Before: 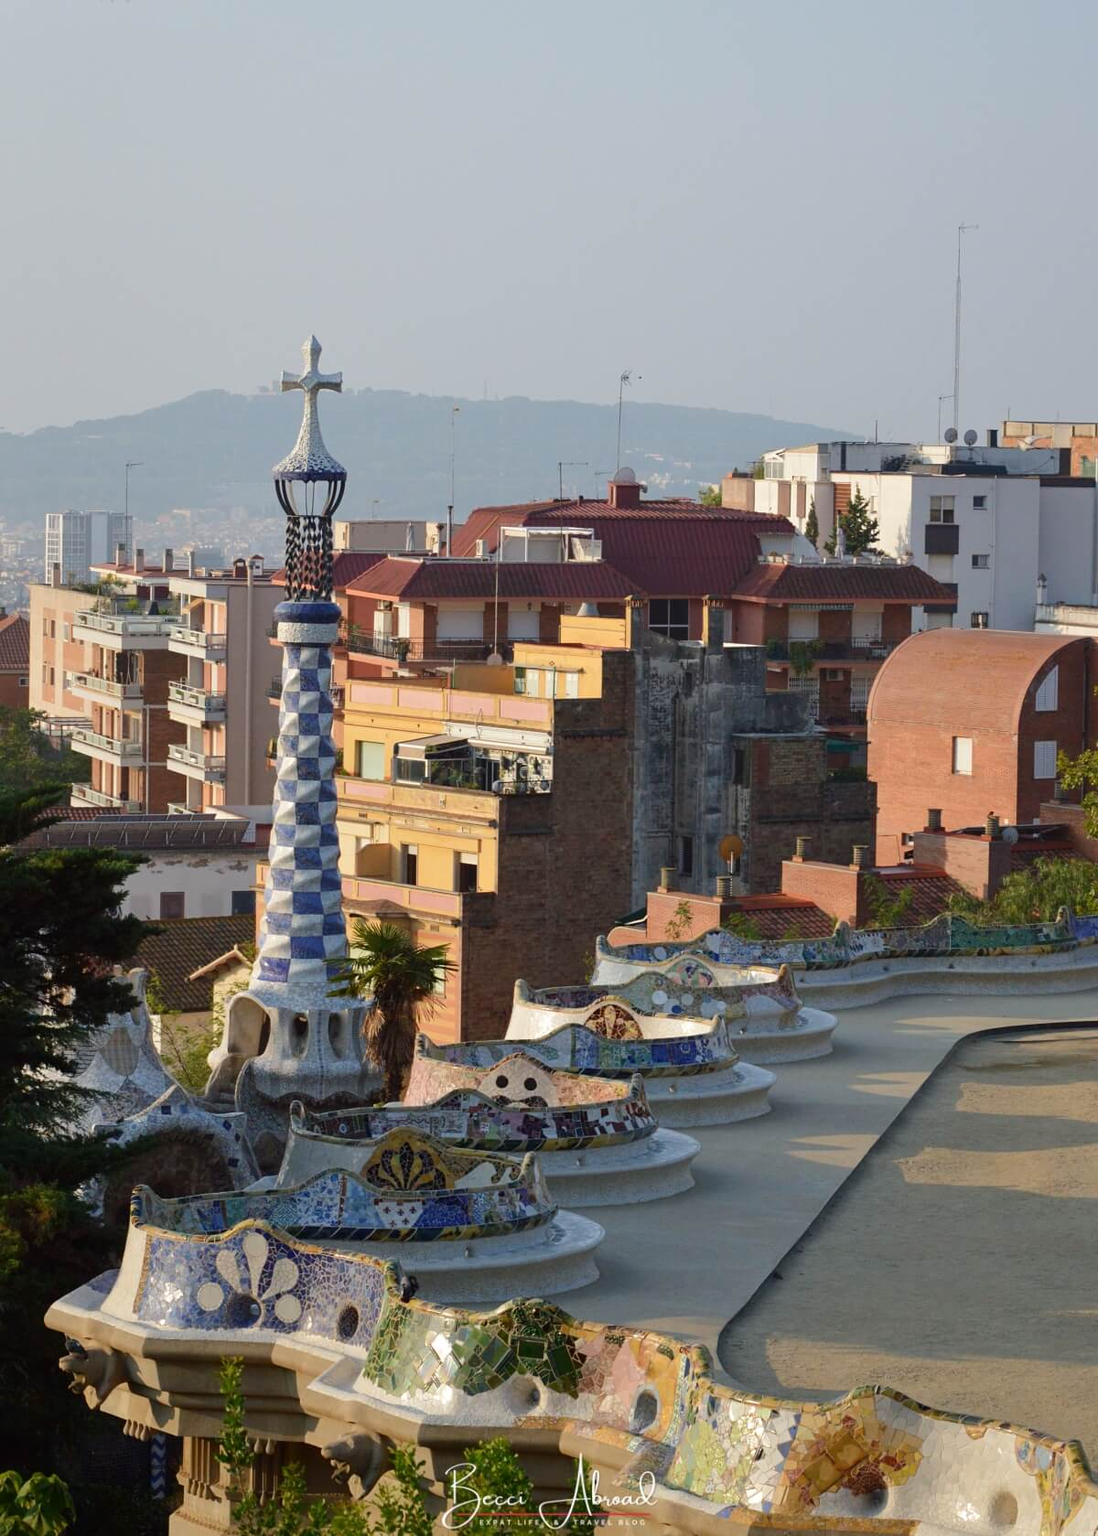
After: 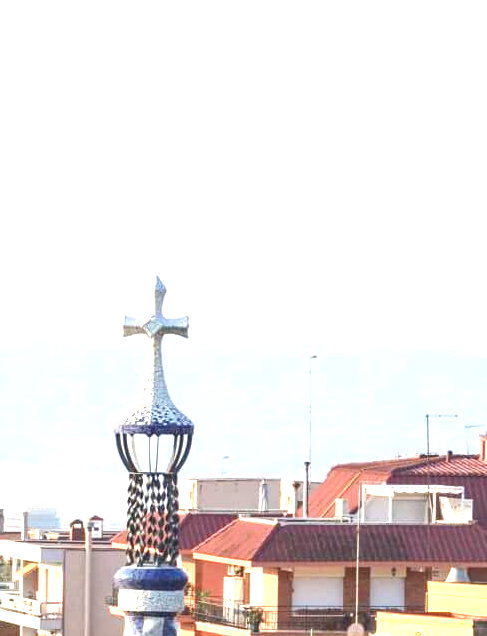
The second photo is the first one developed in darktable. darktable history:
crop: left 15.452%, top 5.459%, right 43.956%, bottom 56.62%
exposure: black level correction 0, exposure 1.6 EV, compensate exposure bias true, compensate highlight preservation false
local contrast: on, module defaults
white balance: red 1, blue 1
